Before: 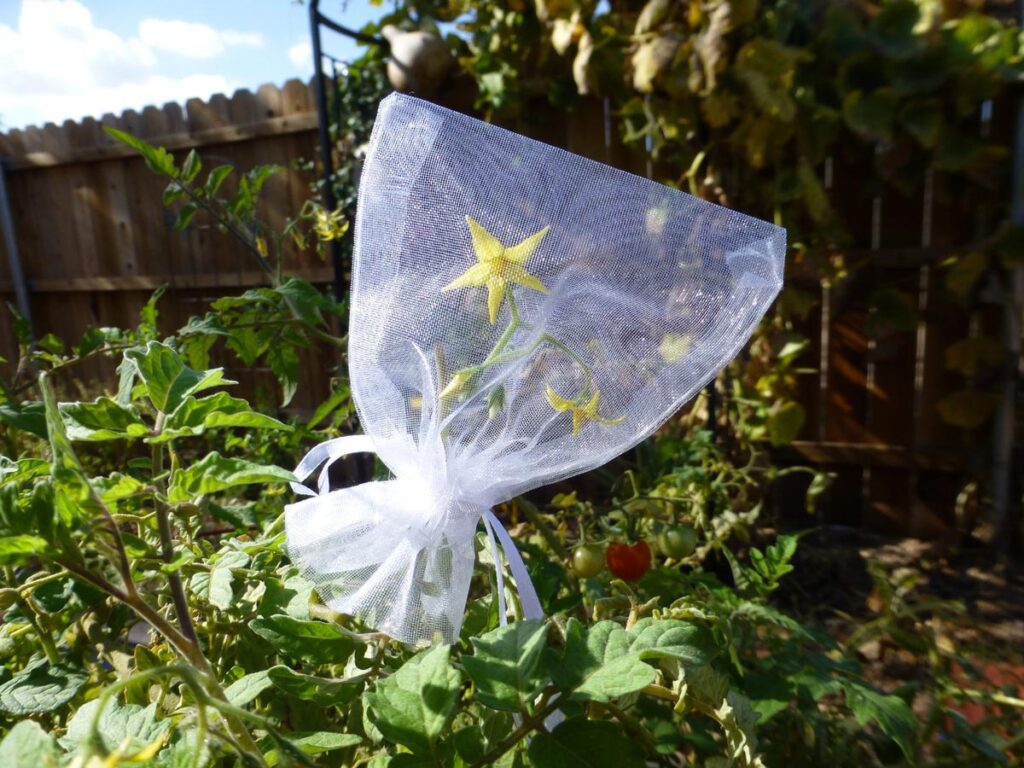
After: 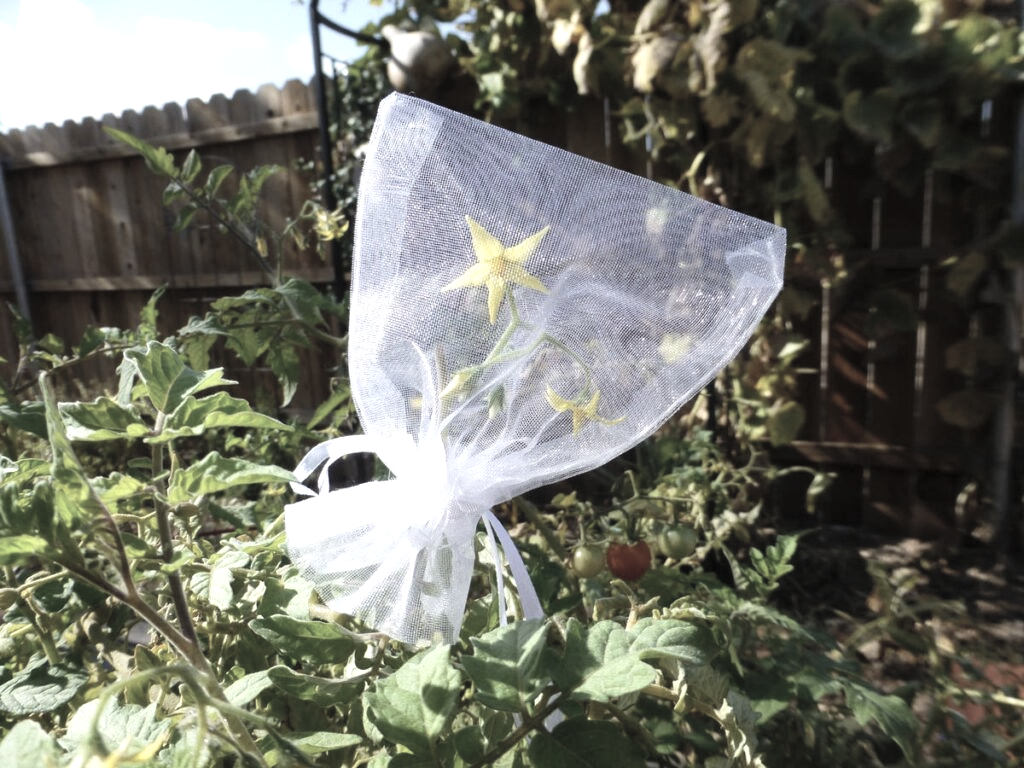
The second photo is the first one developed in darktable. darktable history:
contrast brightness saturation: brightness 0.18, saturation -0.5
tone equalizer: -8 EV -0.417 EV, -7 EV -0.389 EV, -6 EV -0.333 EV, -5 EV -0.222 EV, -3 EV 0.222 EV, -2 EV 0.333 EV, -1 EV 0.389 EV, +0 EV 0.417 EV, edges refinement/feathering 500, mask exposure compensation -1.57 EV, preserve details no
